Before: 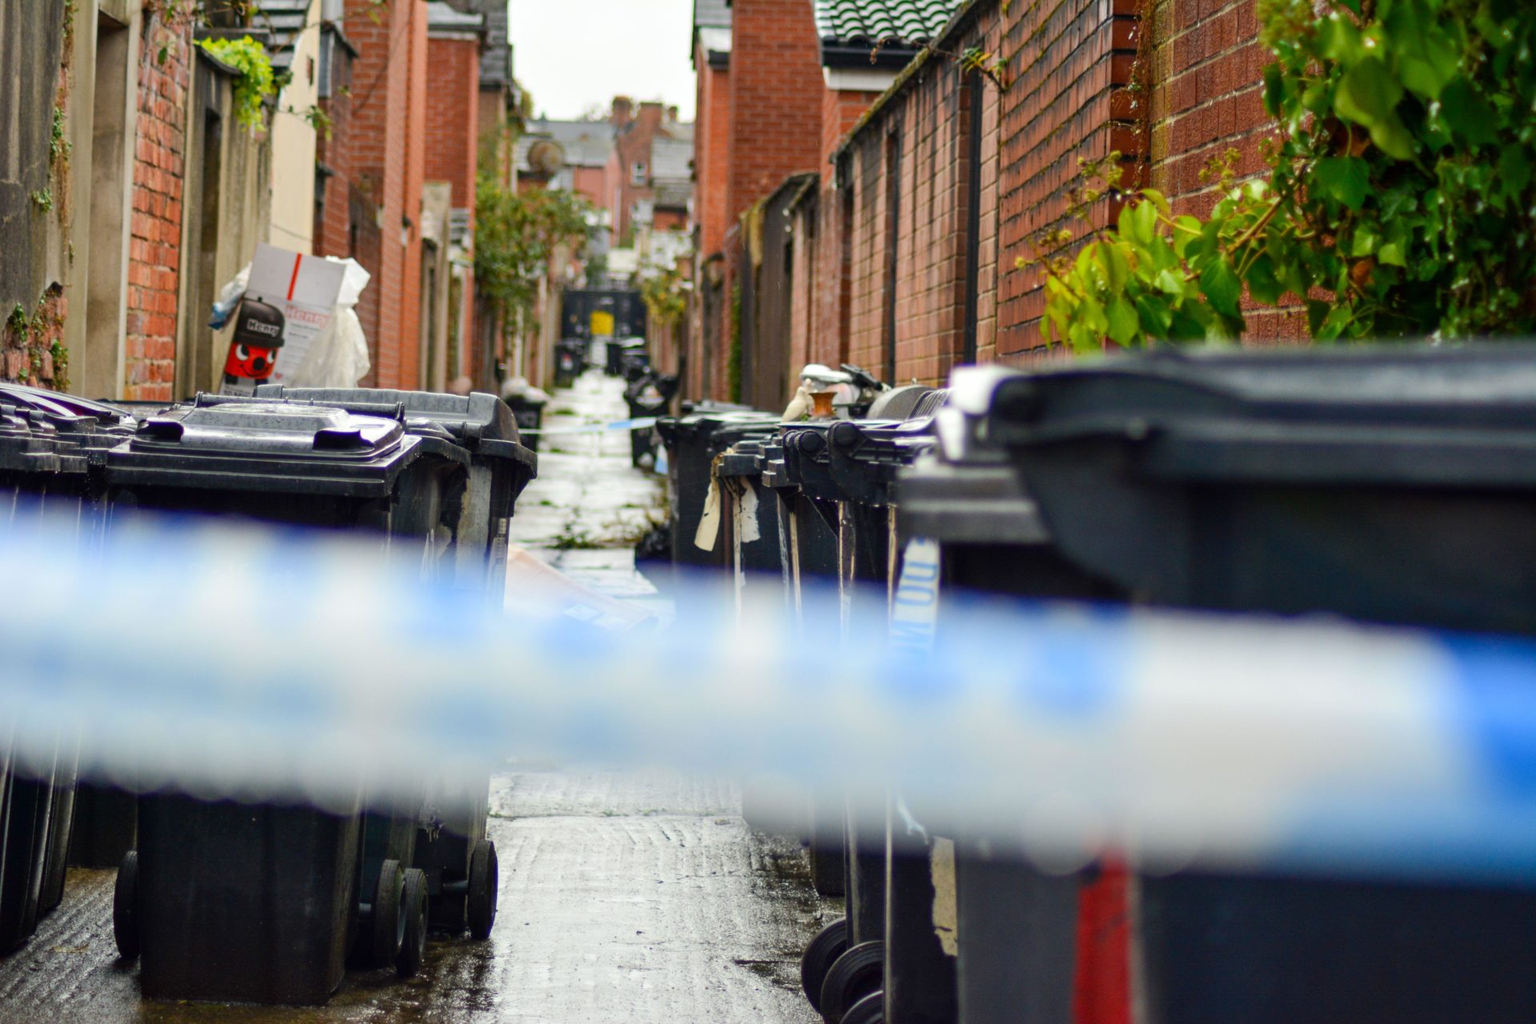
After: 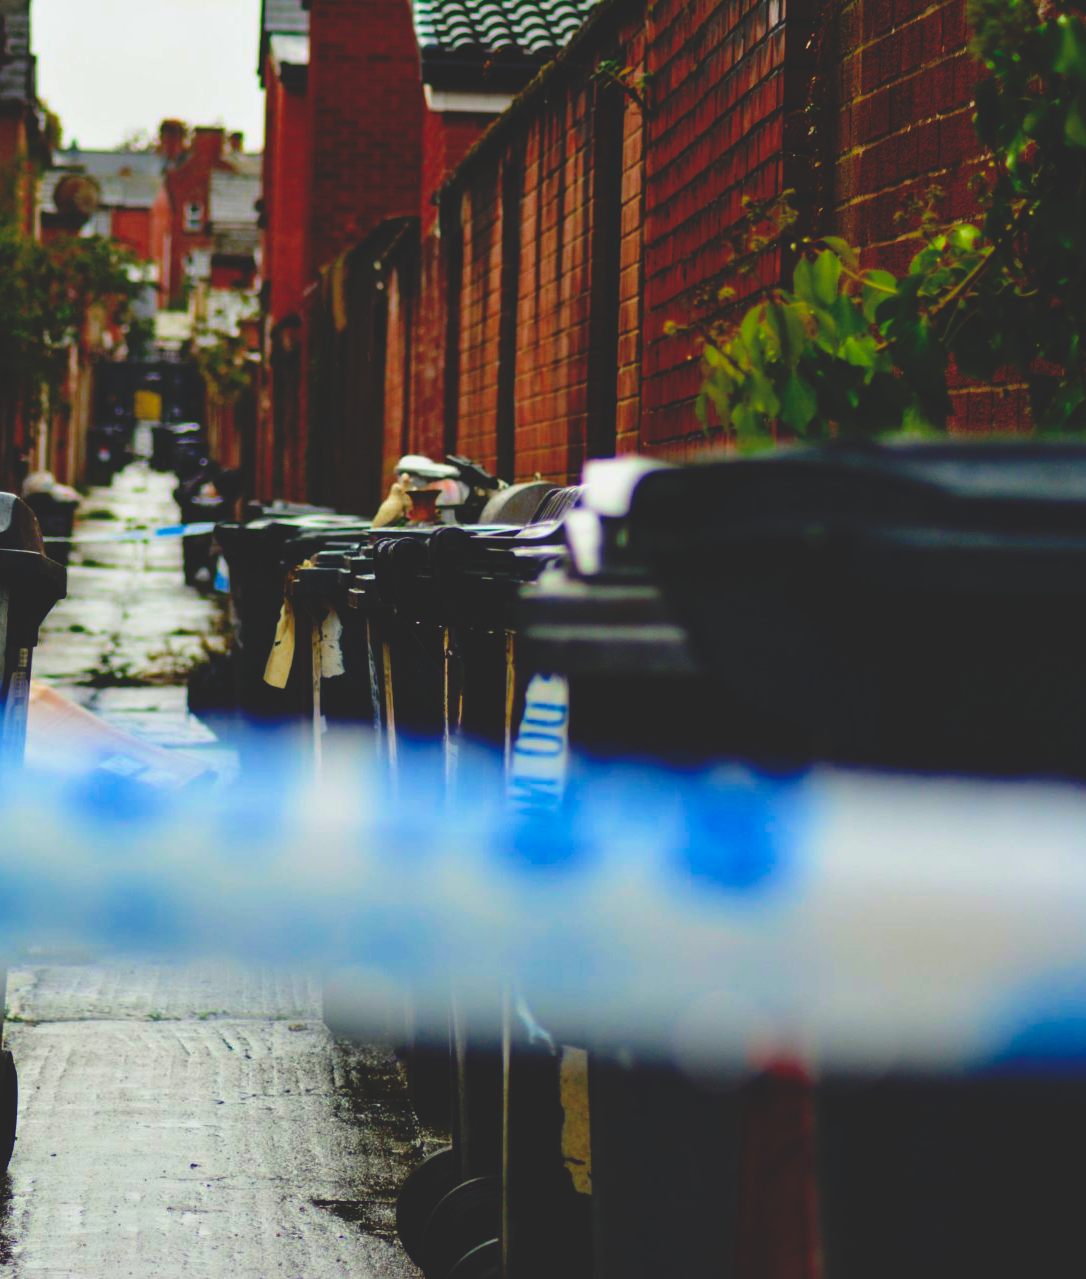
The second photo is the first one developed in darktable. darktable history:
base curve: curves: ch0 [(0, 0.02) (0.083, 0.036) (1, 1)], preserve colors none
color balance rgb: linear chroma grading › global chroma 25.274%, perceptual saturation grading › global saturation 29.383%, global vibrance 16.309%, saturation formula JzAzBz (2021)
crop: left 31.556%, top 0.006%, right 11.871%
exposure: black level correction 0.009, exposure -0.165 EV, compensate exposure bias true, compensate highlight preservation false
